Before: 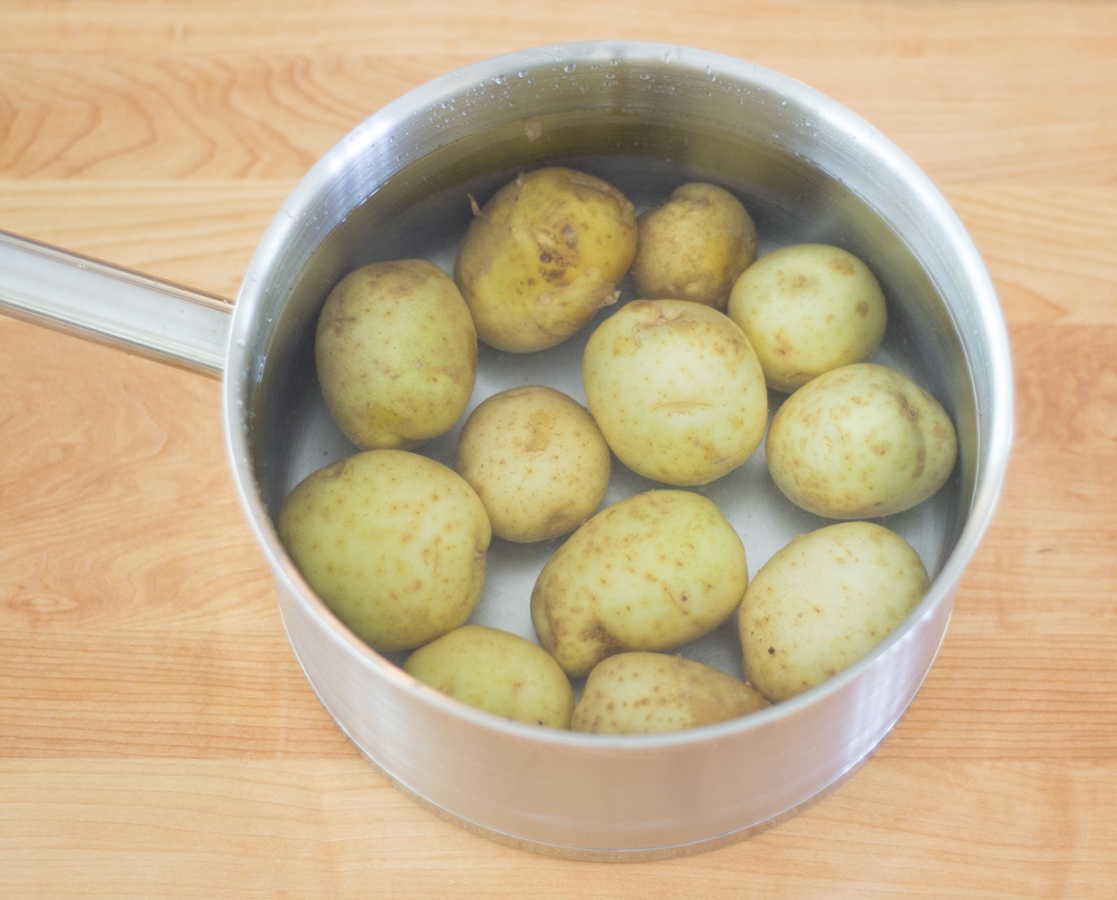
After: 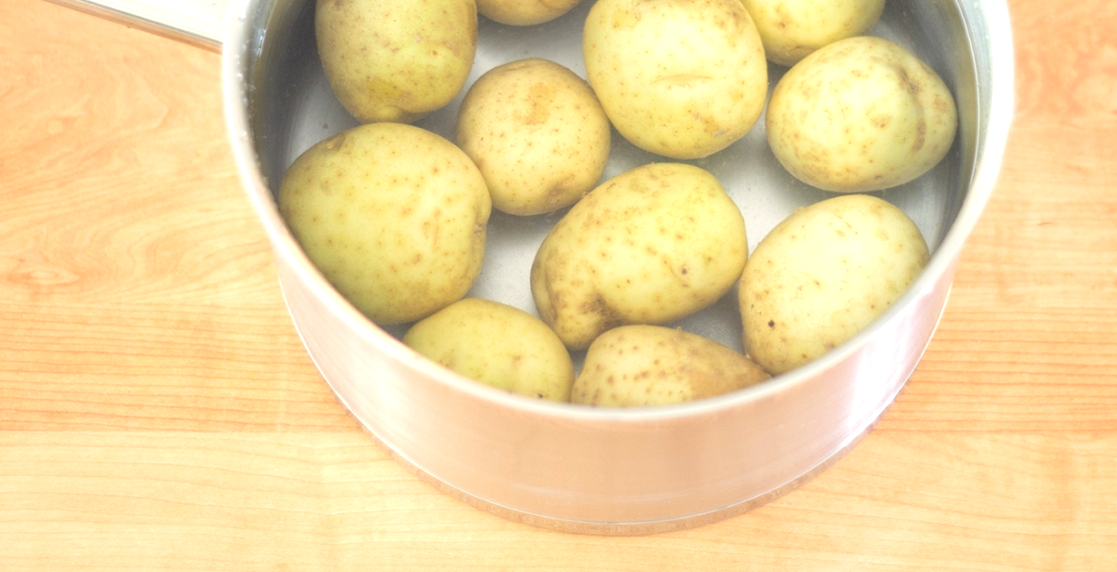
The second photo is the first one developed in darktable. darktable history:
exposure: exposure 0.6 EV, compensate highlight preservation false
crop and rotate: top 36.435%
white balance: red 1.045, blue 0.932
